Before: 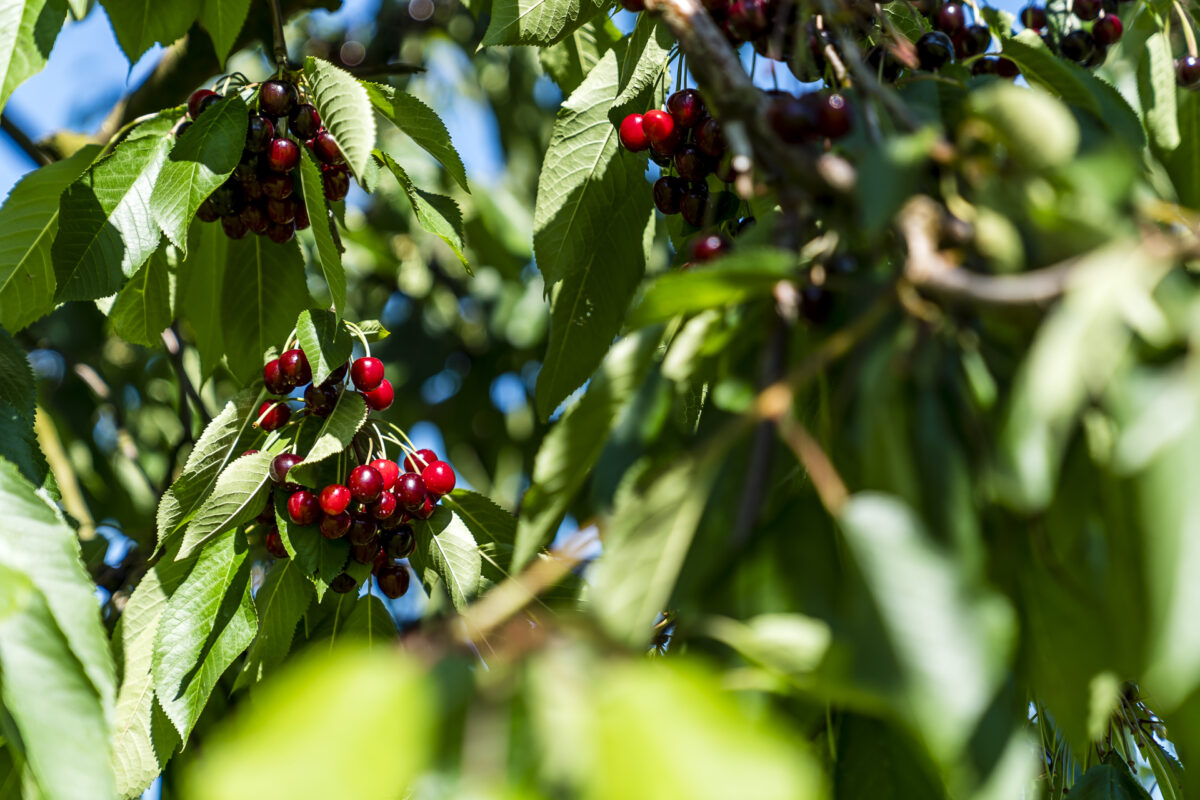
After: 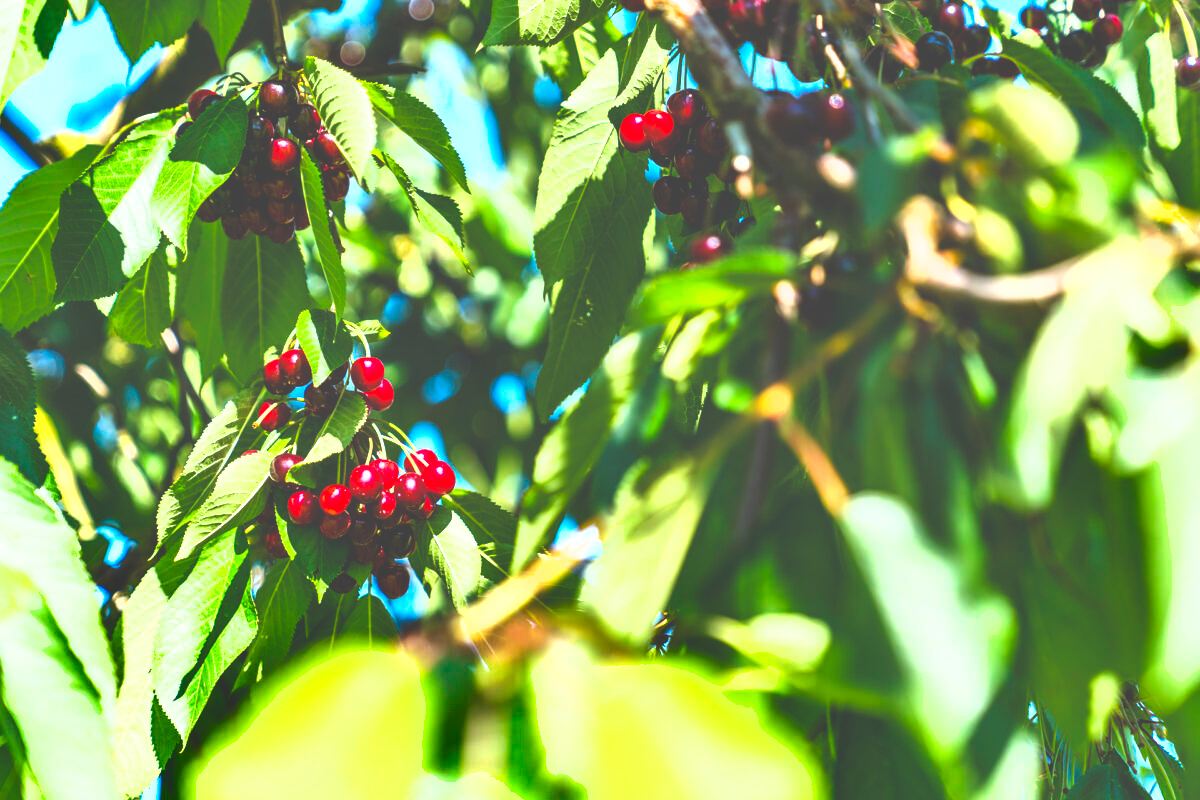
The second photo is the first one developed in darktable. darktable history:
exposure: black level correction -0.023, exposure 1.394 EV, compensate exposure bias true, compensate highlight preservation false
shadows and highlights: shadows 24.86, highlights -48.25, soften with gaussian
color balance rgb: perceptual saturation grading › global saturation 19.831%, global vibrance 12.331%
